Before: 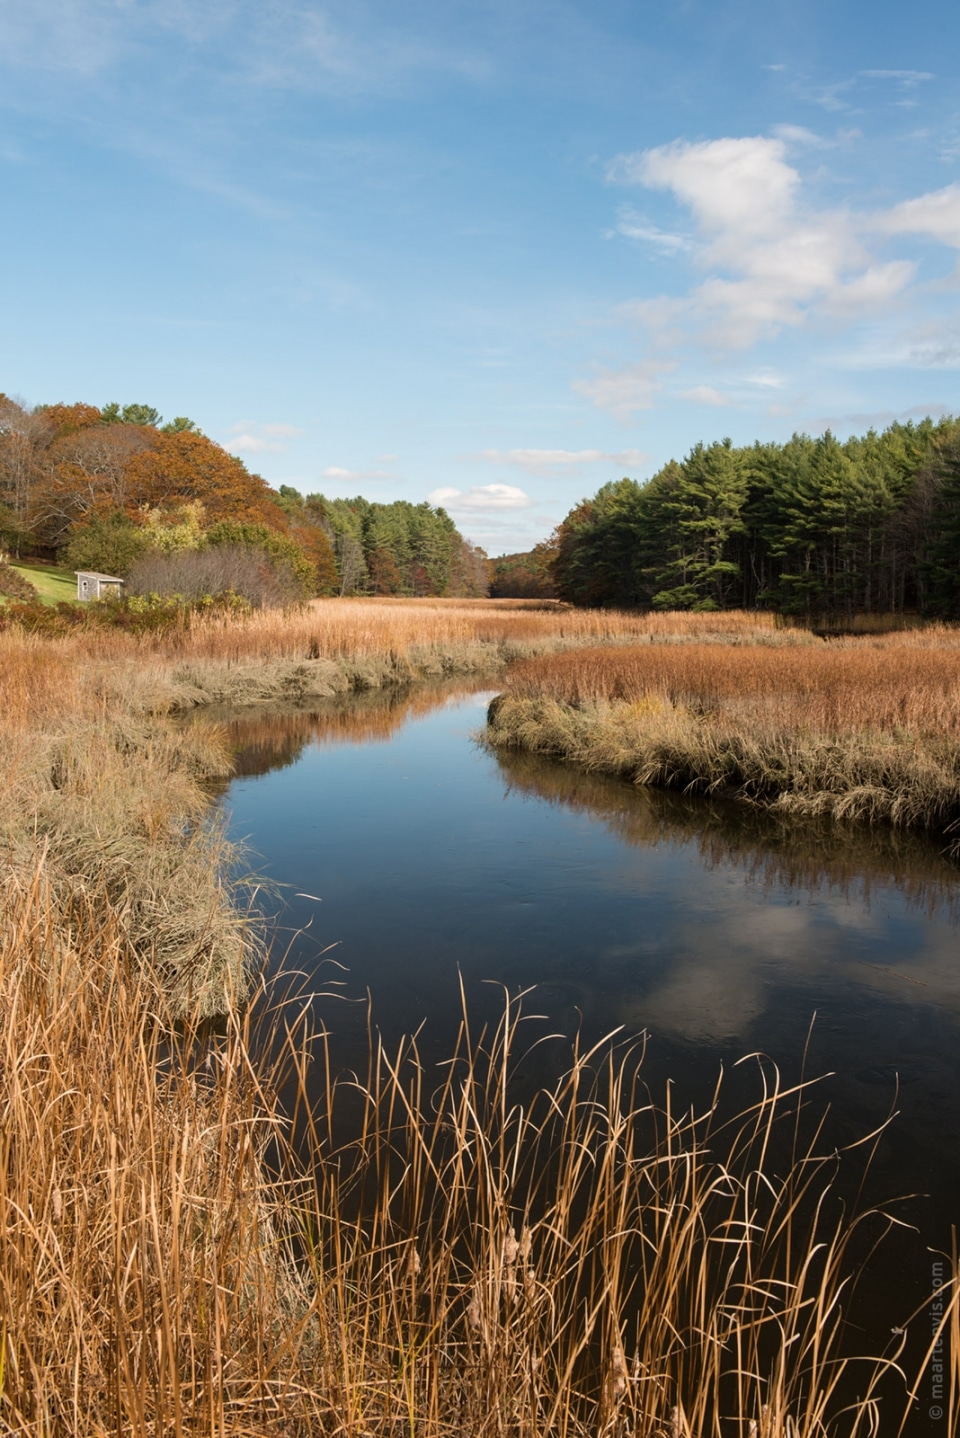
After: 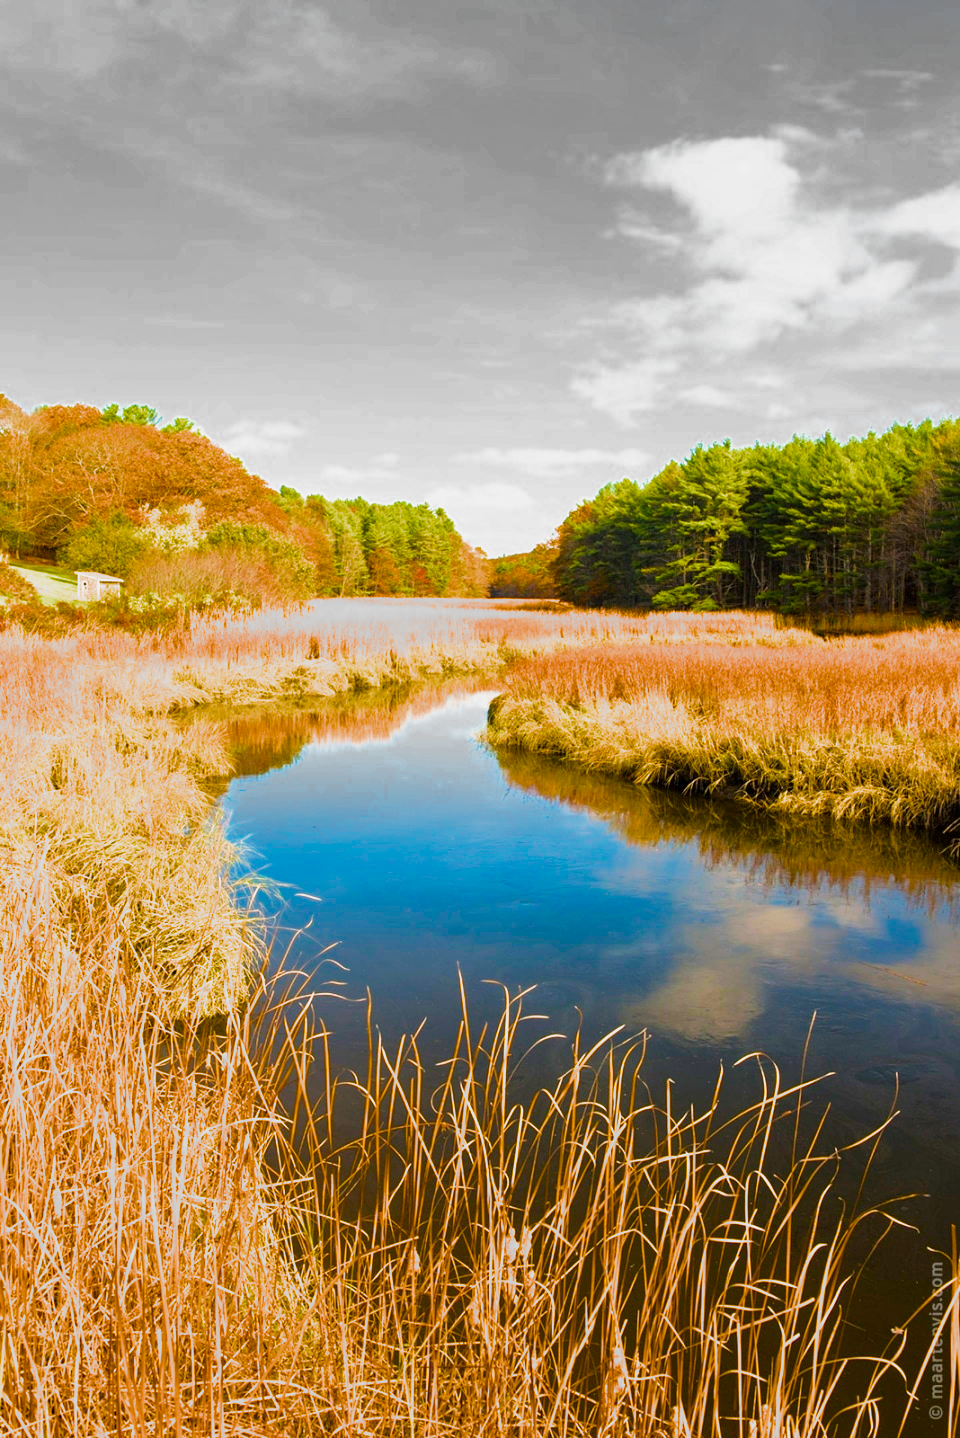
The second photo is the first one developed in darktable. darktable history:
color balance rgb: linear chroma grading › highlights 99.887%, linear chroma grading › global chroma 23.831%, perceptual saturation grading › global saturation 27.282%, perceptual saturation grading › highlights -28.972%, perceptual saturation grading › mid-tones 15.594%, perceptual saturation grading › shadows 34.137%, perceptual brilliance grading › global brilliance 30.448%, global vibrance 19.101%
exposure: black level correction 0, exposure 0.697 EV, compensate highlight preservation false
filmic rgb: black relative exposure -13.11 EV, white relative exposure 4.01 EV, target white luminance 85.045%, hardness 6.31, latitude 42.12%, contrast 0.868, shadows ↔ highlights balance 8.07%, add noise in highlights 0.001, color science v3 (2019), use custom middle-gray values true, contrast in highlights soft
